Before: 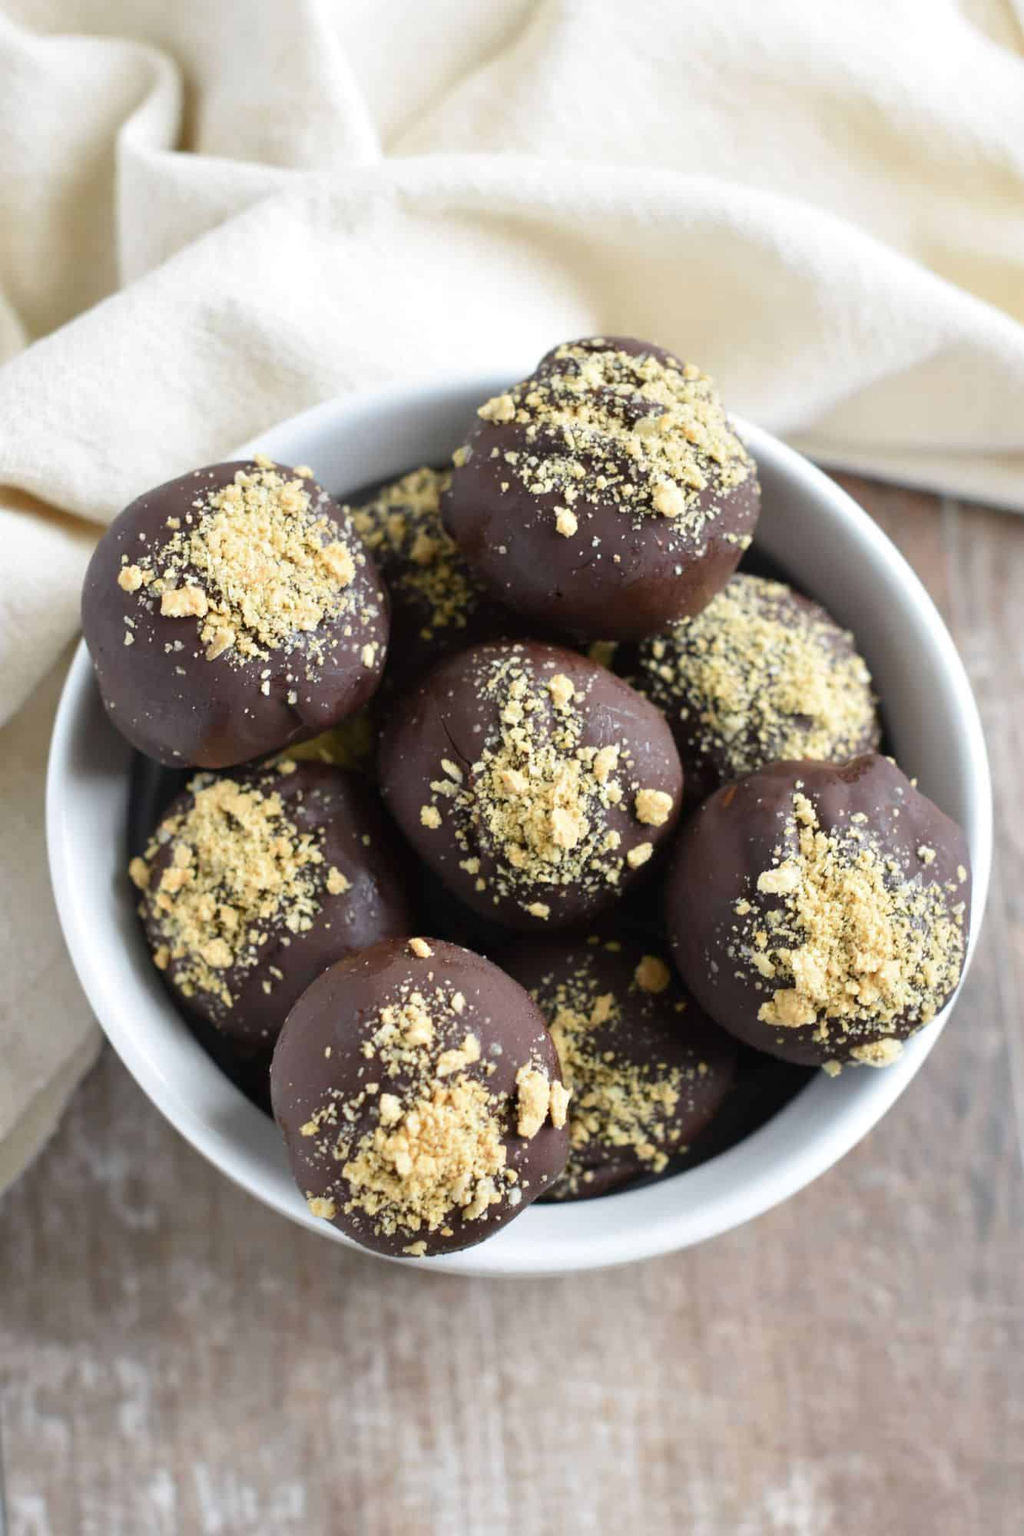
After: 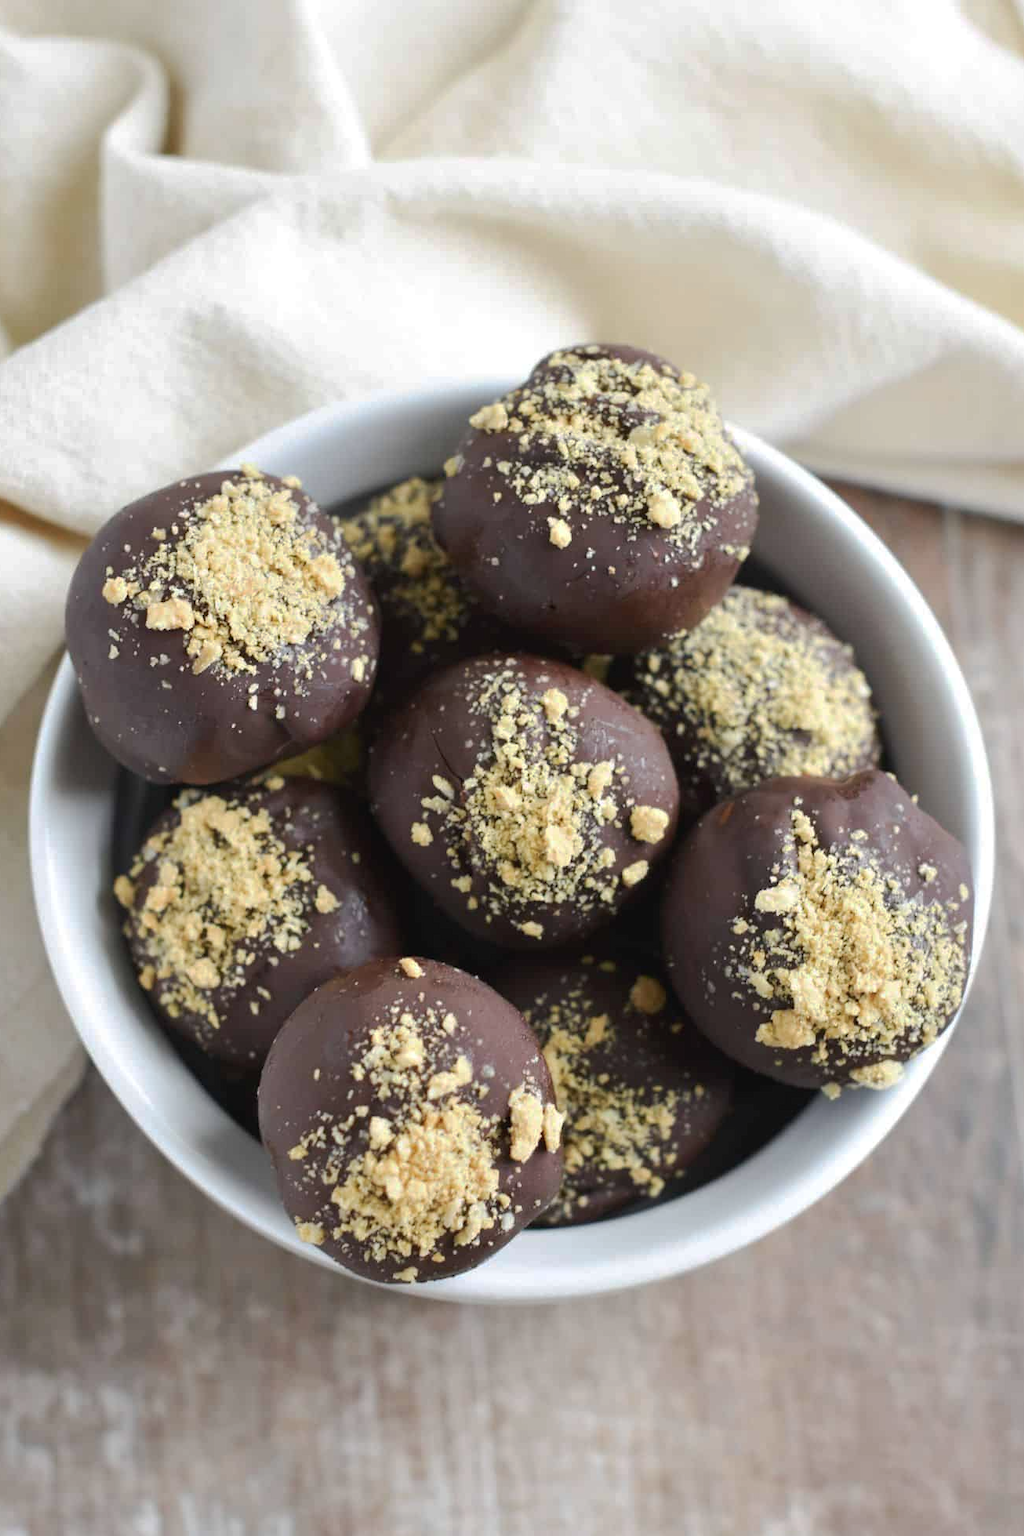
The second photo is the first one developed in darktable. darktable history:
crop: left 1.743%, right 0.268%, bottom 2.011%
tone curve: curves: ch0 [(0, 0) (0.003, 0.027) (0.011, 0.03) (0.025, 0.04) (0.044, 0.063) (0.069, 0.093) (0.1, 0.125) (0.136, 0.153) (0.177, 0.191) (0.224, 0.232) (0.277, 0.279) (0.335, 0.333) (0.399, 0.39) (0.468, 0.457) (0.543, 0.535) (0.623, 0.611) (0.709, 0.683) (0.801, 0.758) (0.898, 0.853) (1, 1)], preserve colors none
